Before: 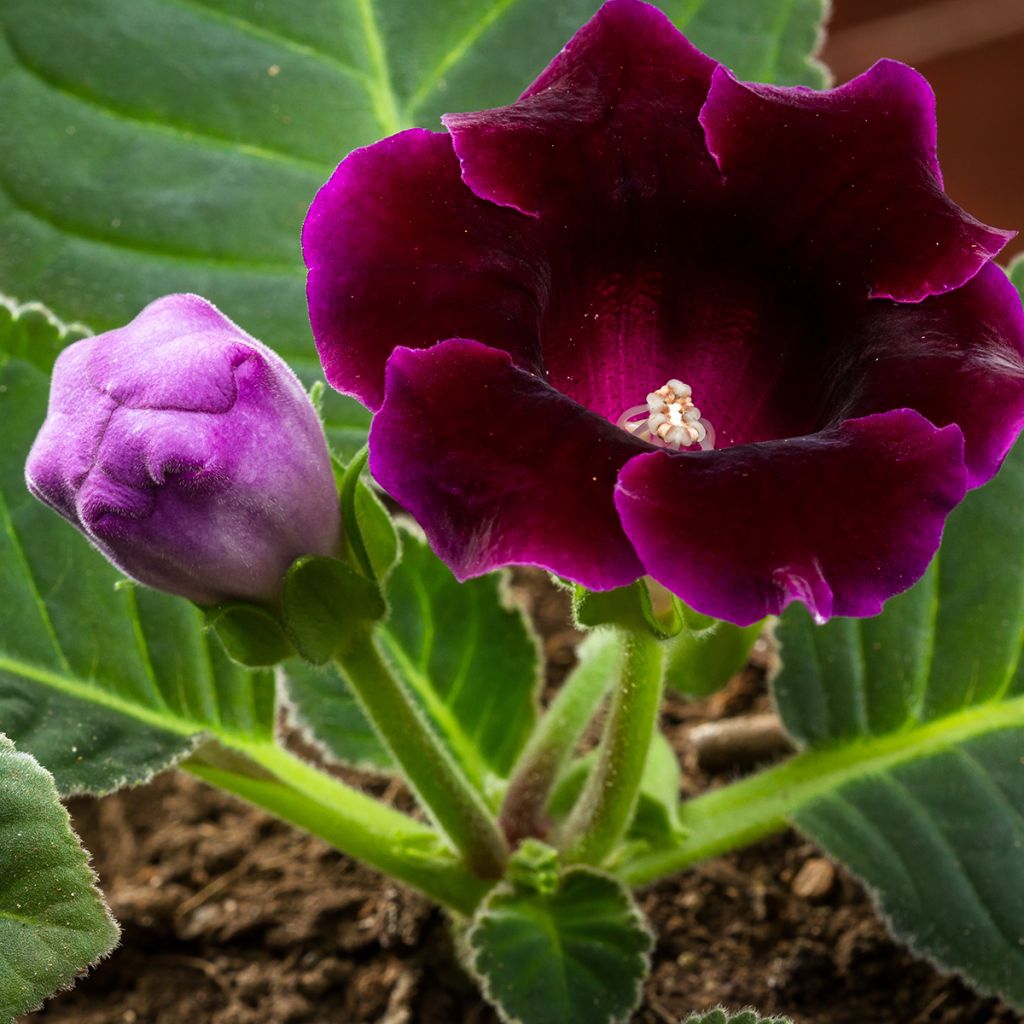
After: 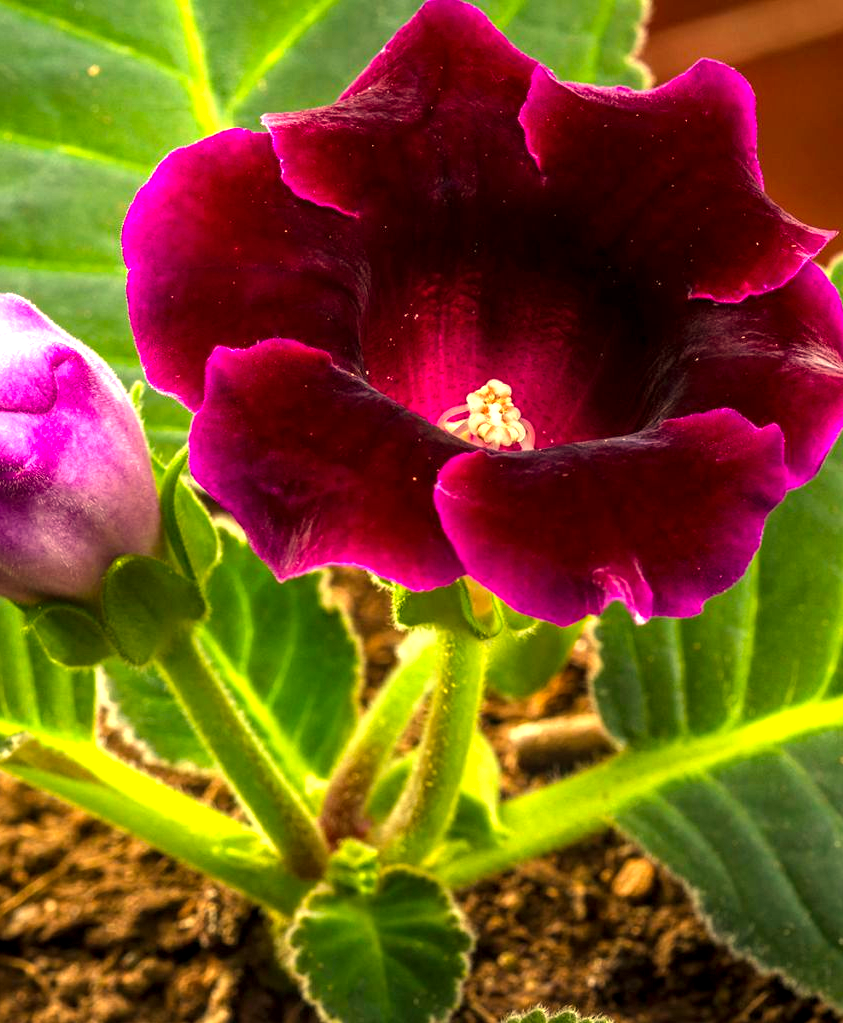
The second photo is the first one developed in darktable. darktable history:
crop: left 17.582%, bottom 0.031%
color balance rgb: perceptual saturation grading › global saturation 20%, global vibrance 20%
local contrast: on, module defaults
white balance: red 1.123, blue 0.83
exposure: black level correction 0, exposure 1 EV, compensate exposure bias true, compensate highlight preservation false
tone equalizer: on, module defaults
